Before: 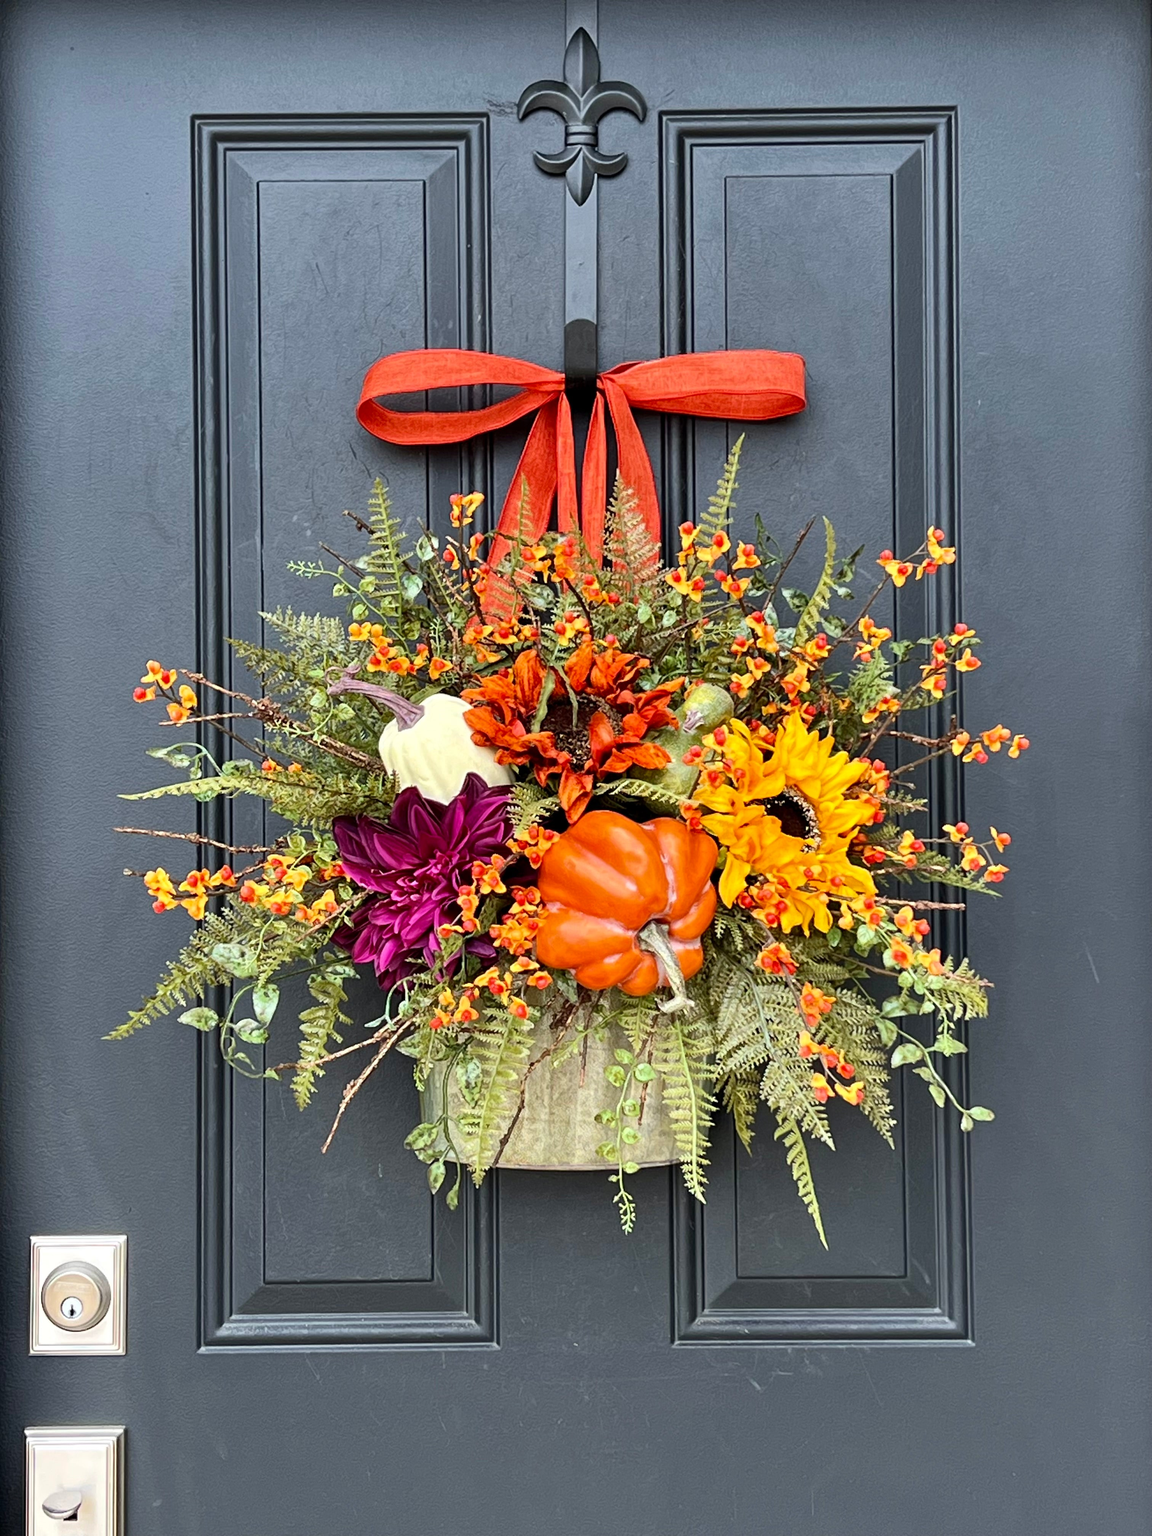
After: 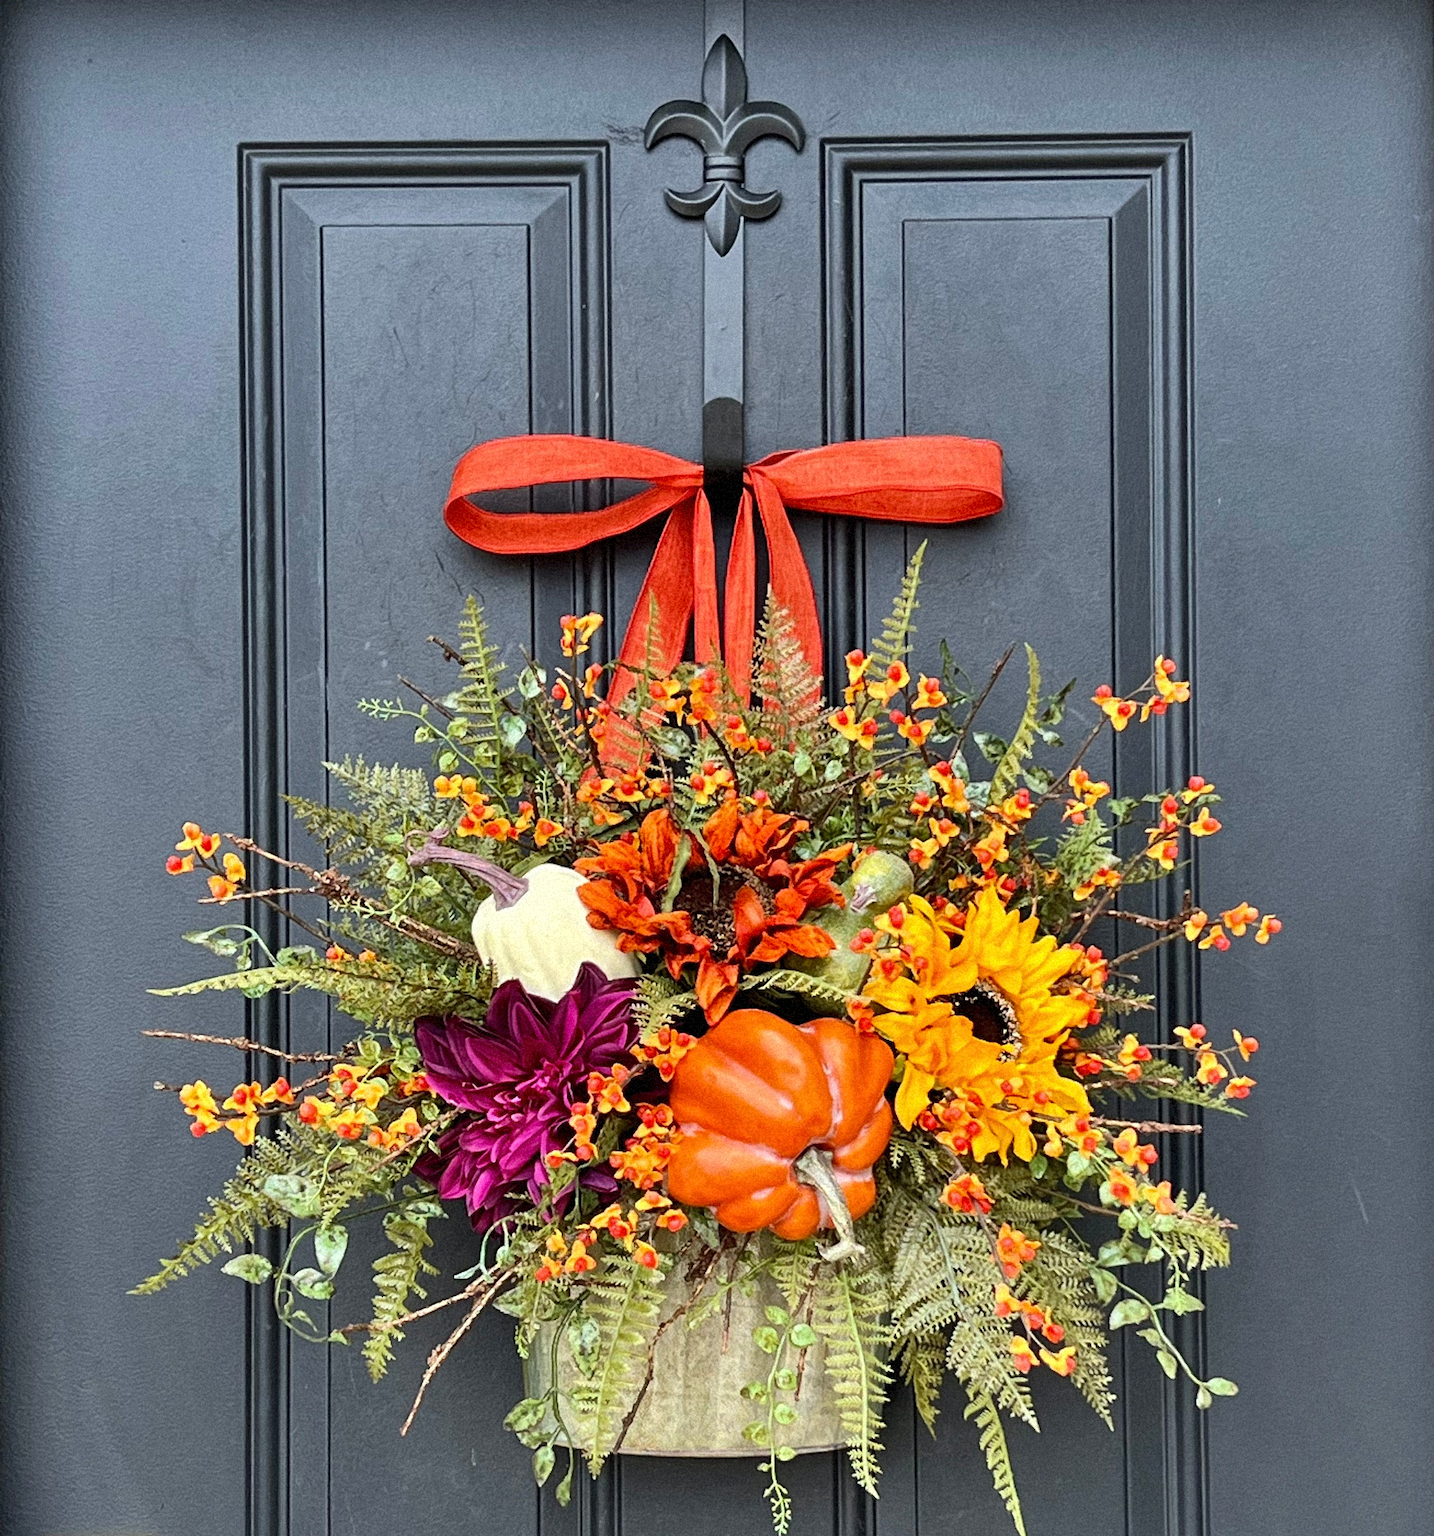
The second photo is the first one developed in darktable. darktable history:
grain: mid-tones bias 0%
crop: bottom 19.644%
